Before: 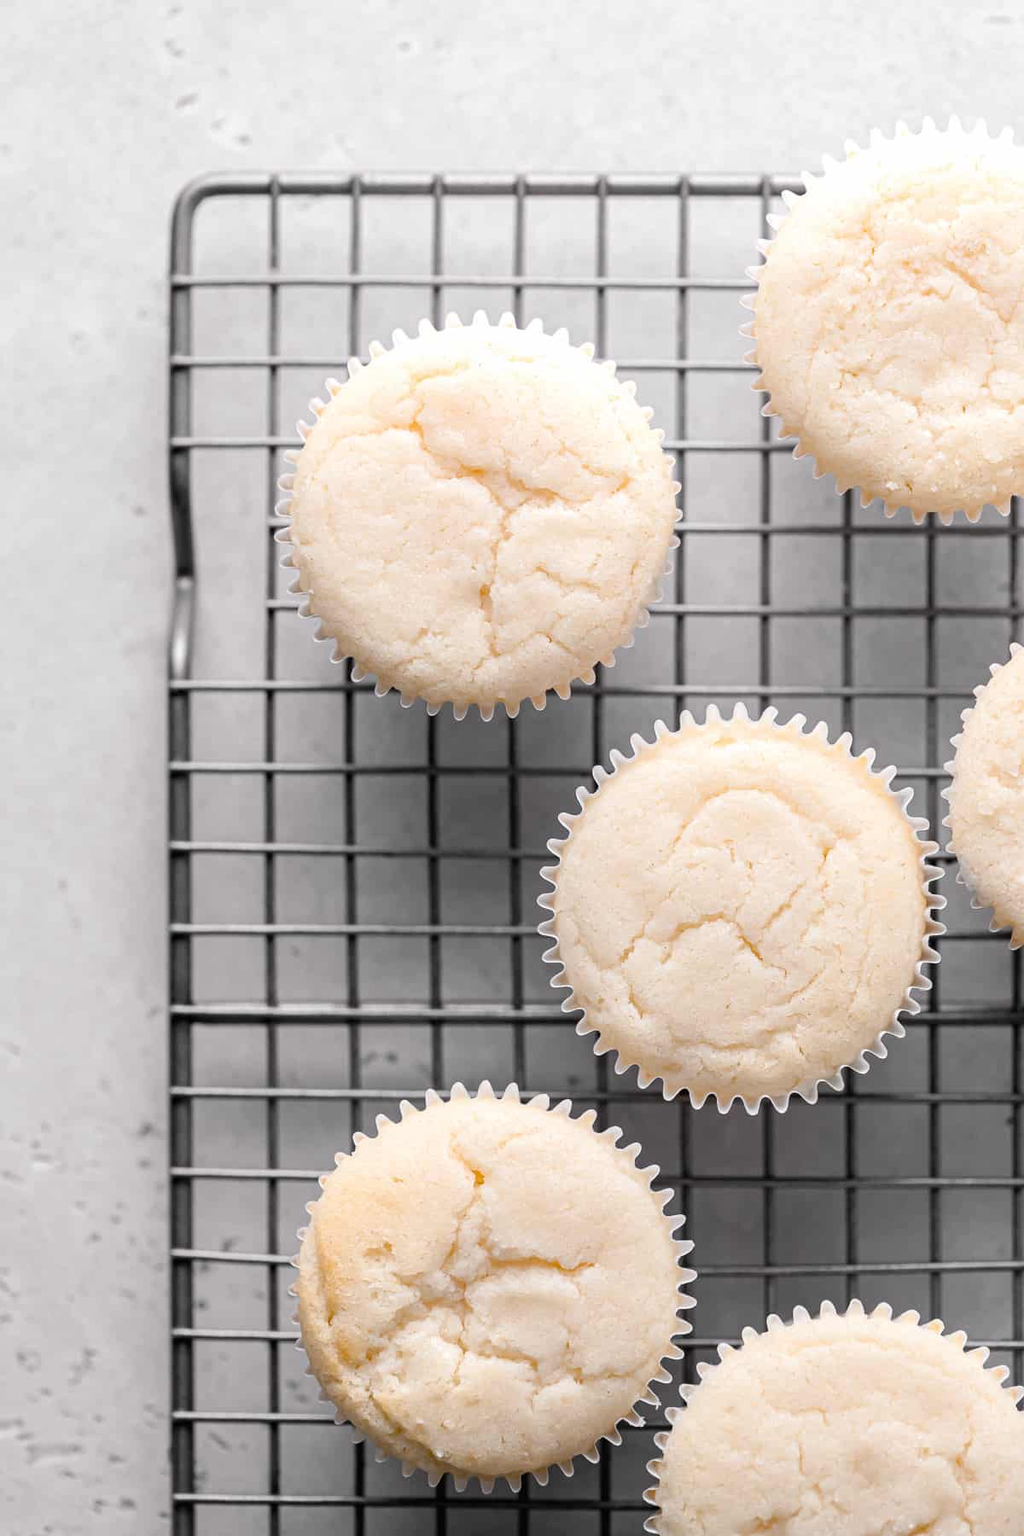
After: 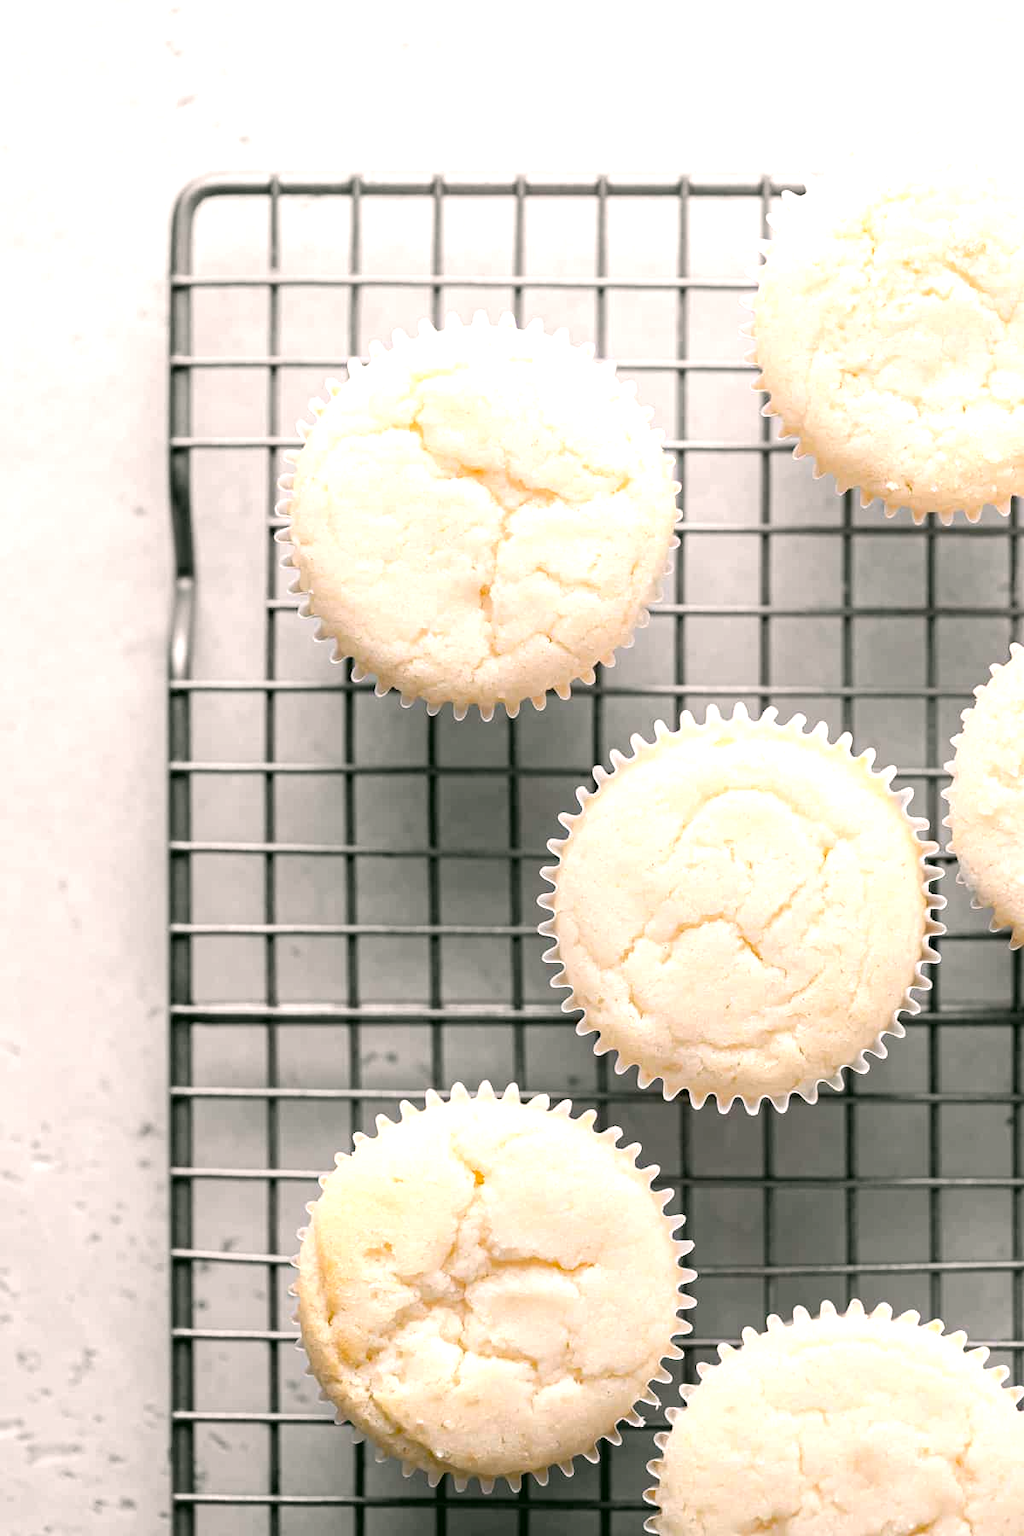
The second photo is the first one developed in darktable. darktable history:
color correction: highlights a* 4.02, highlights b* 4.98, shadows a* -7.55, shadows b* 4.98
exposure: black level correction 0, exposure 0.5 EV, compensate highlight preservation false
